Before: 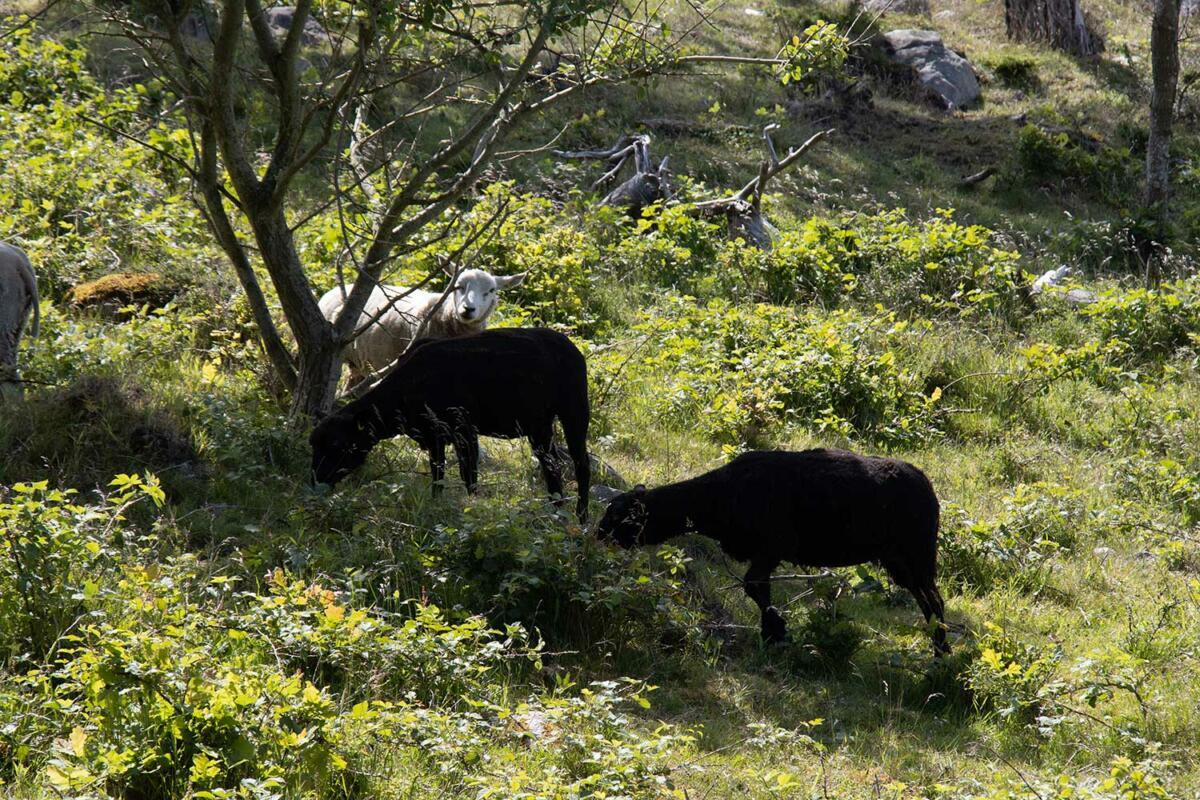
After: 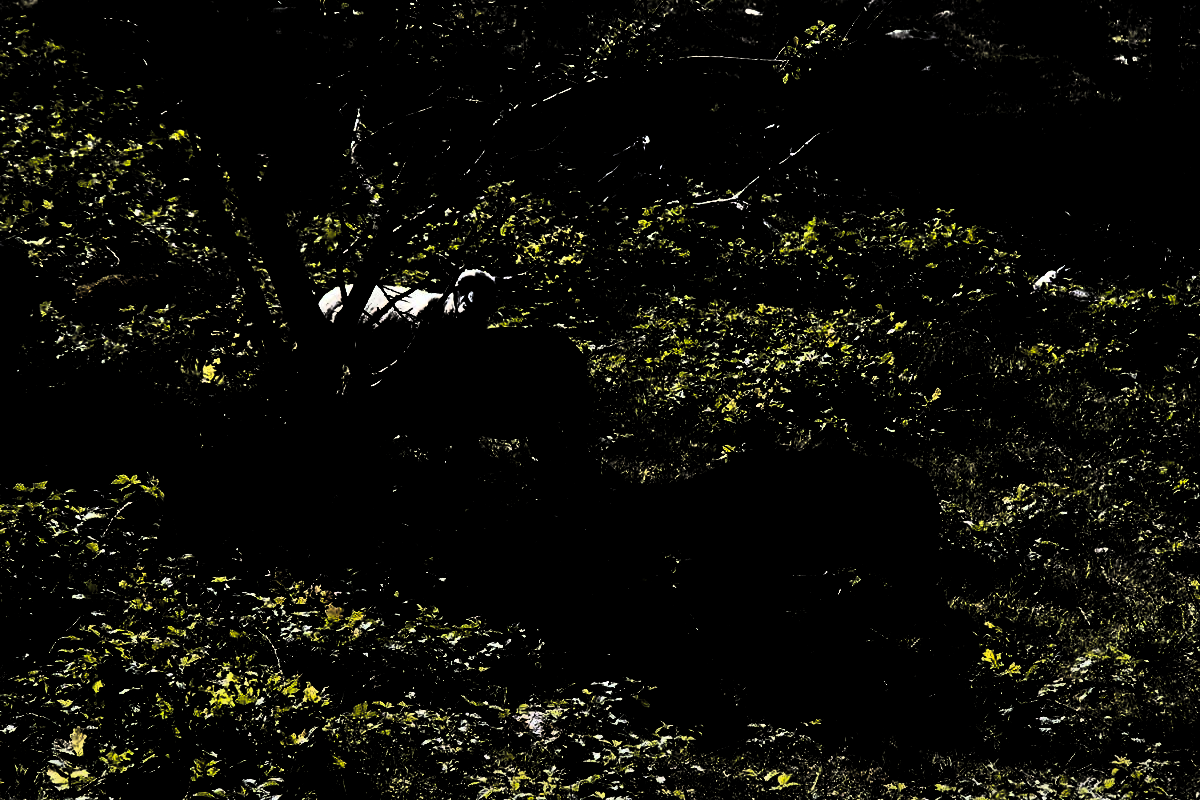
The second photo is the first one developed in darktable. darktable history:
contrast brightness saturation: contrast 0.234, brightness 0.115, saturation 0.294
shadows and highlights: low approximation 0.01, soften with gaussian
levels: levels [0.721, 0.937, 0.997]
